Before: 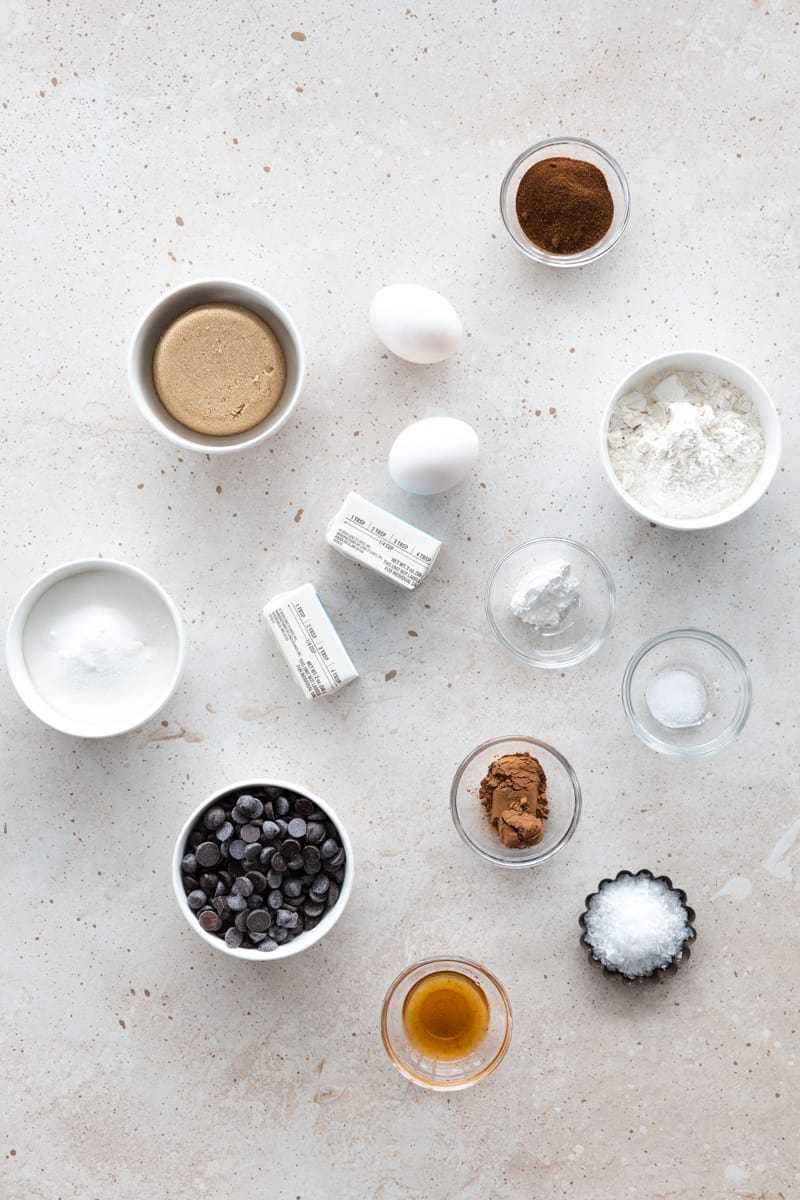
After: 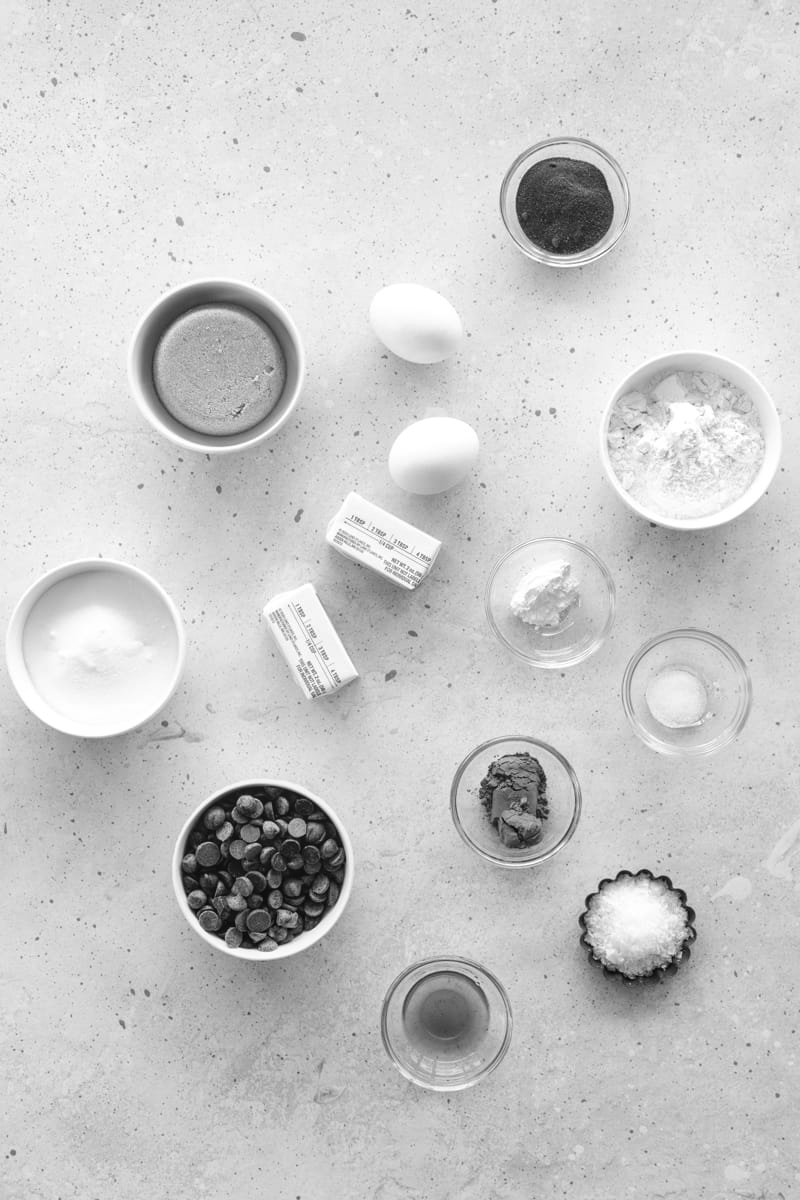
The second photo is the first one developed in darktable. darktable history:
monochrome: on, module defaults
local contrast: detail 110%
